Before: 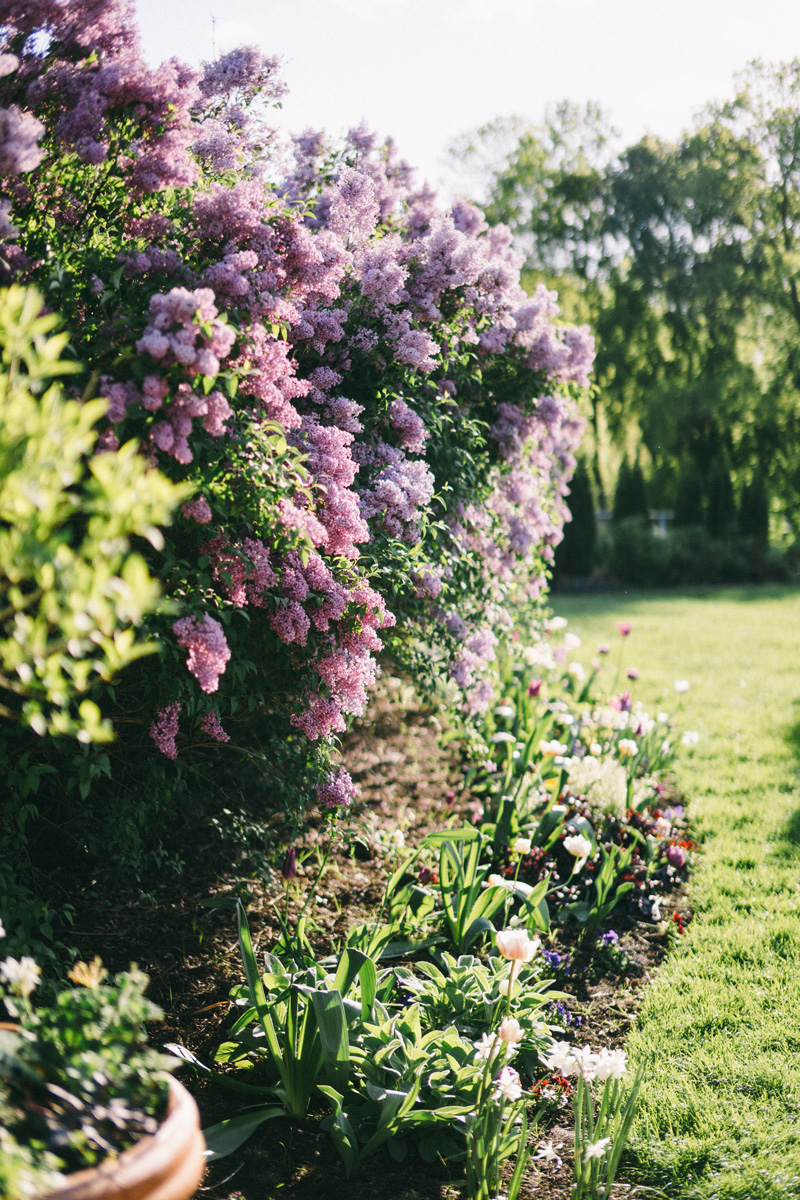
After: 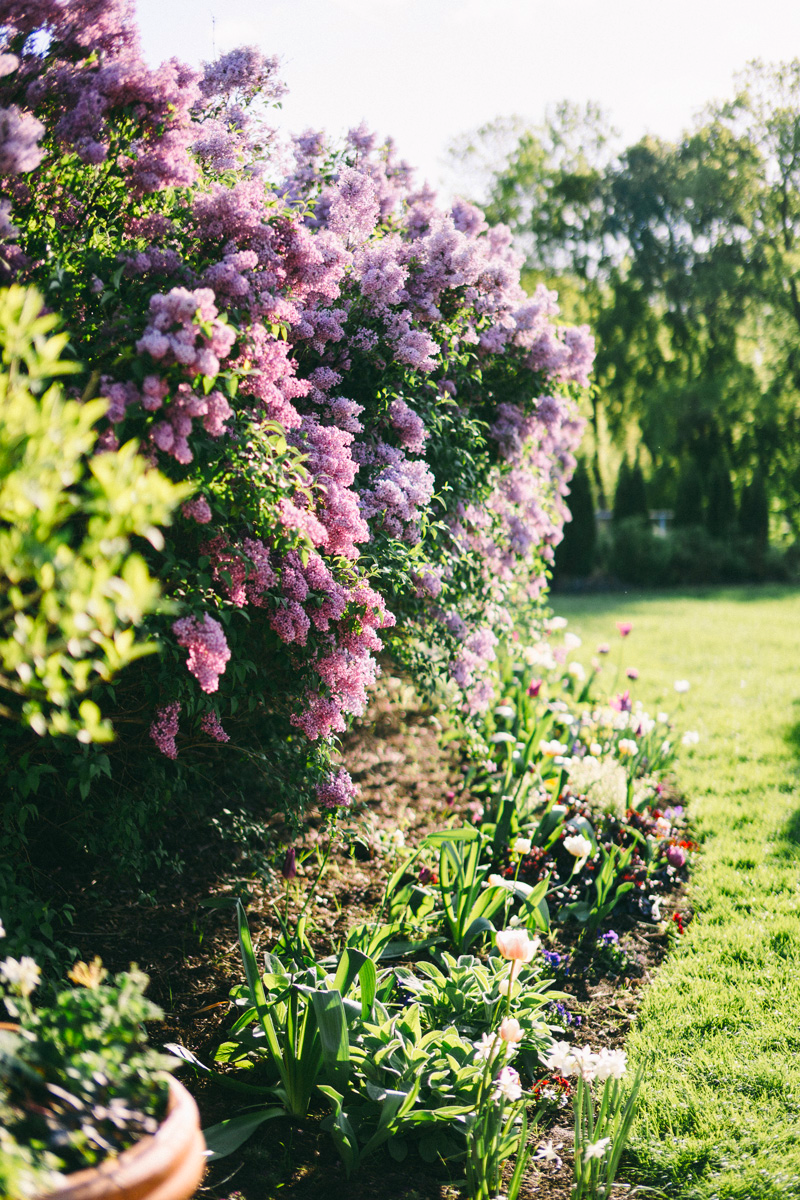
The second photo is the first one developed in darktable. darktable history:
color correction: saturation 1.11
contrast brightness saturation: contrast 0.1, brightness 0.03, saturation 0.09
